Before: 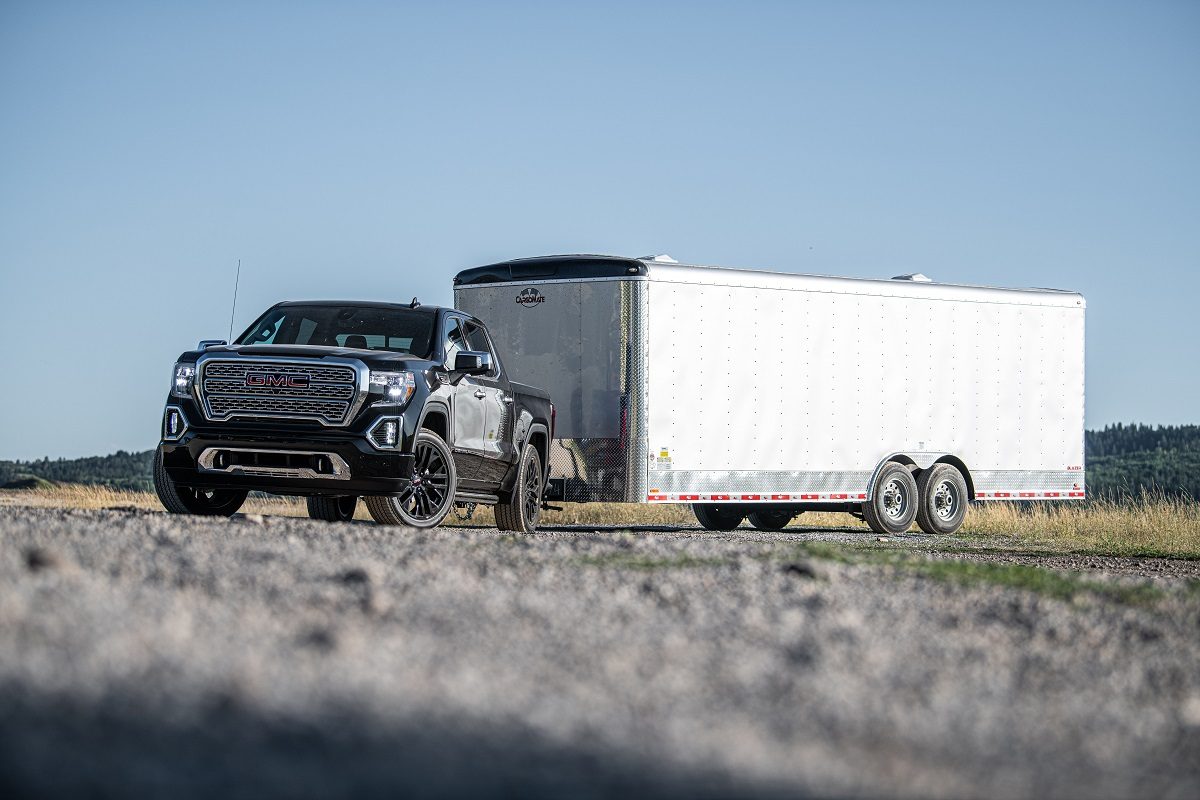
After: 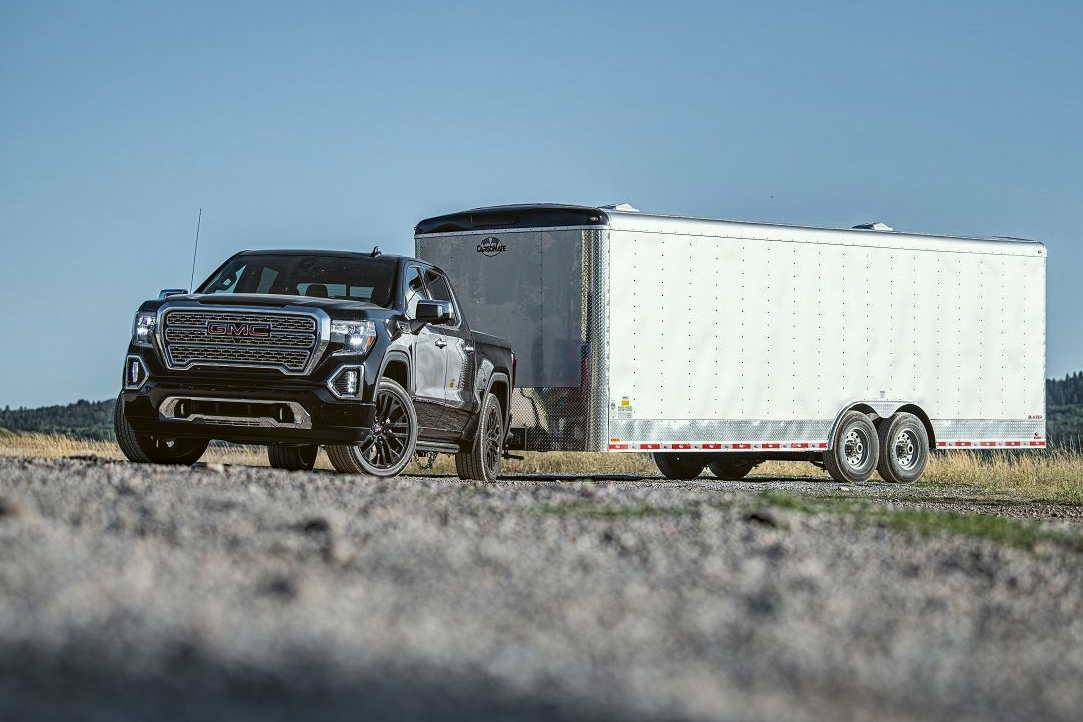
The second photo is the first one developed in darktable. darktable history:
haze removal: compatibility mode true, adaptive false
crop: left 3.305%, top 6.436%, right 6.389%, bottom 3.258%
split-toning: shadows › saturation 0.61, highlights › saturation 0.58, balance -28.74, compress 87.36%
shadows and highlights: low approximation 0.01, soften with gaussian
color balance: lift [1.004, 1.002, 1.002, 0.998], gamma [1, 1.007, 1.002, 0.993], gain [1, 0.977, 1.013, 1.023], contrast -3.64%
